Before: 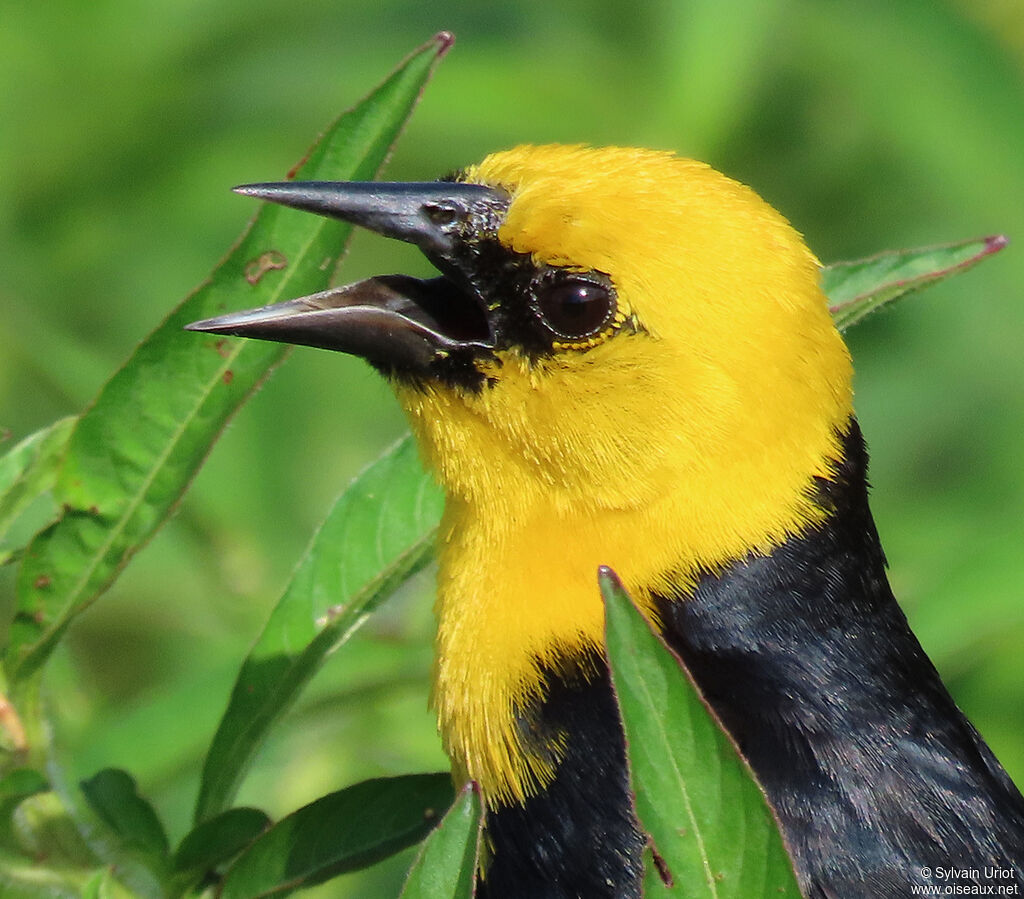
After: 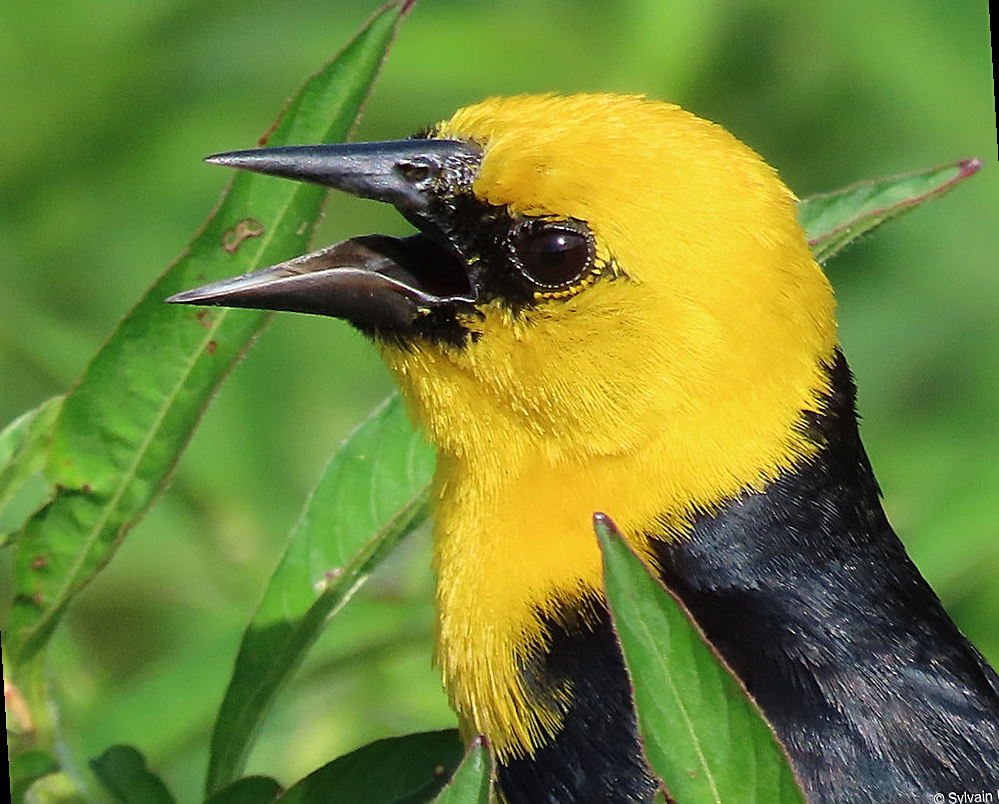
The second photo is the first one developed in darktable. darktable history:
rotate and perspective: rotation -3.52°, crop left 0.036, crop right 0.964, crop top 0.081, crop bottom 0.919
sharpen: on, module defaults
